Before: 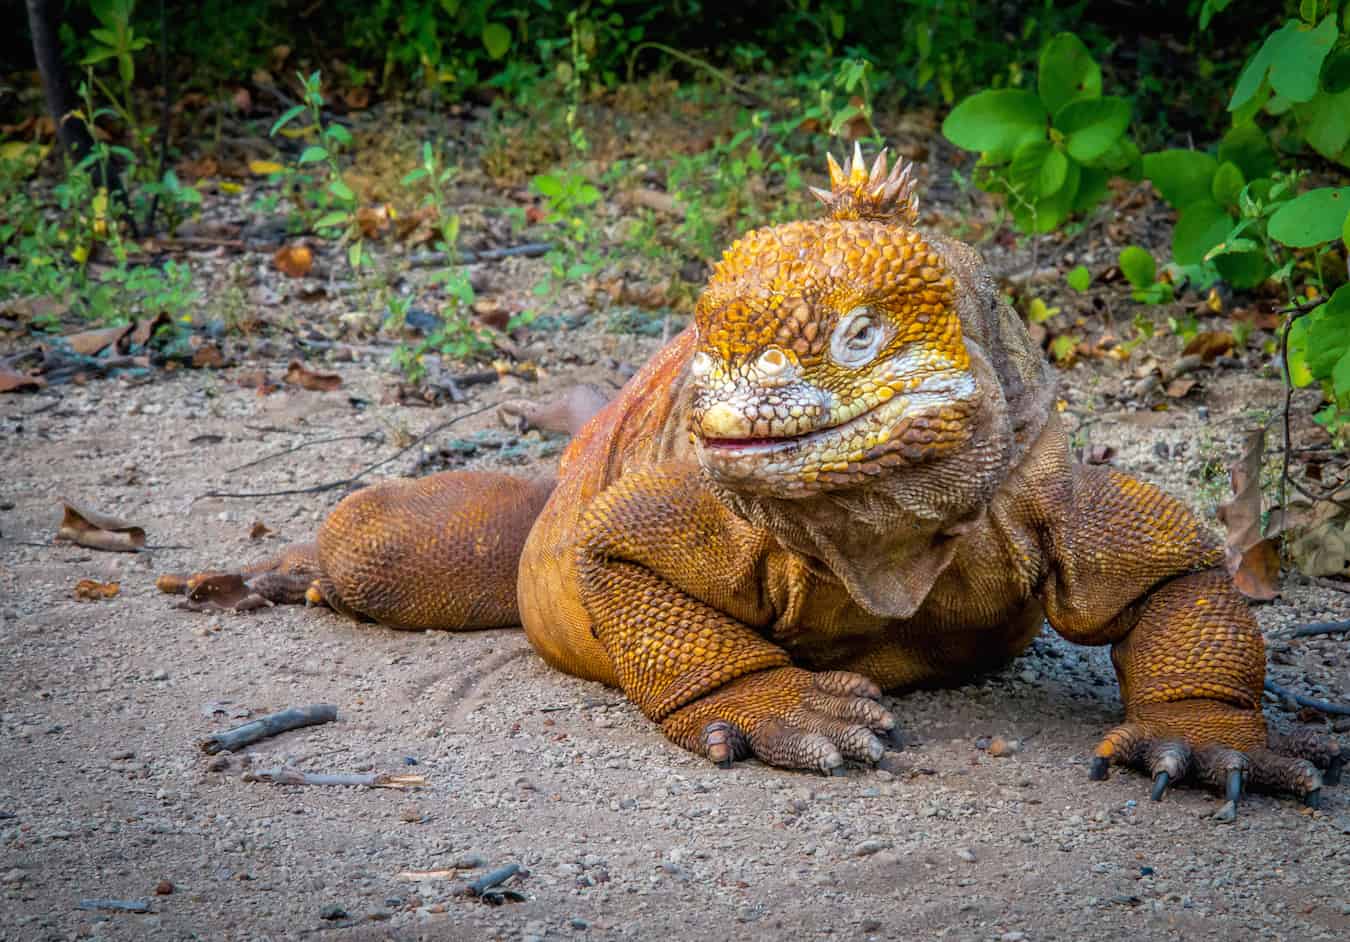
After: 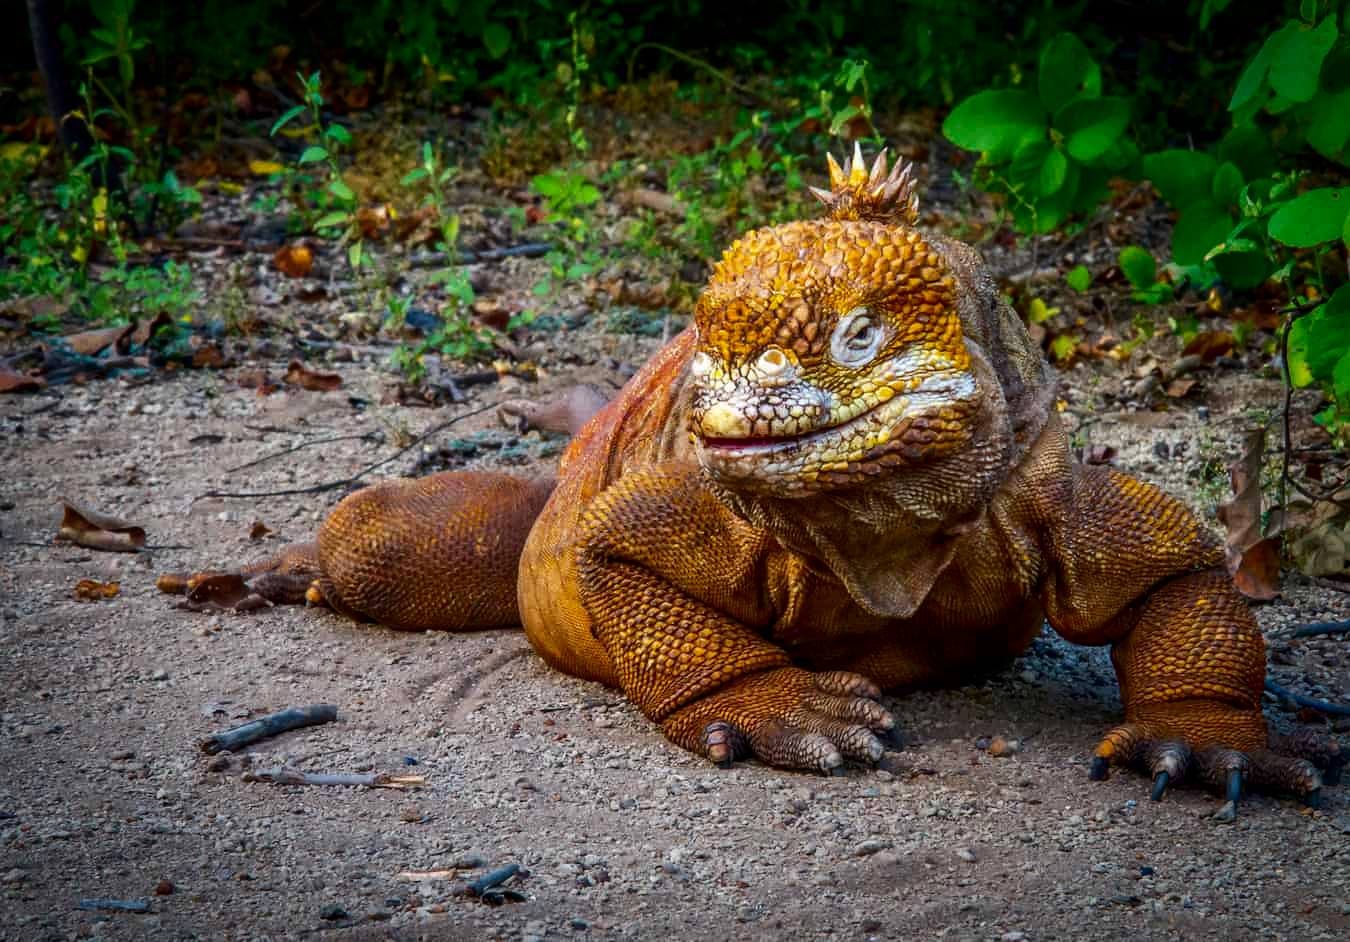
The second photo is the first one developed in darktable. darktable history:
contrast brightness saturation: contrast 0.131, brightness -0.242, saturation 0.142
